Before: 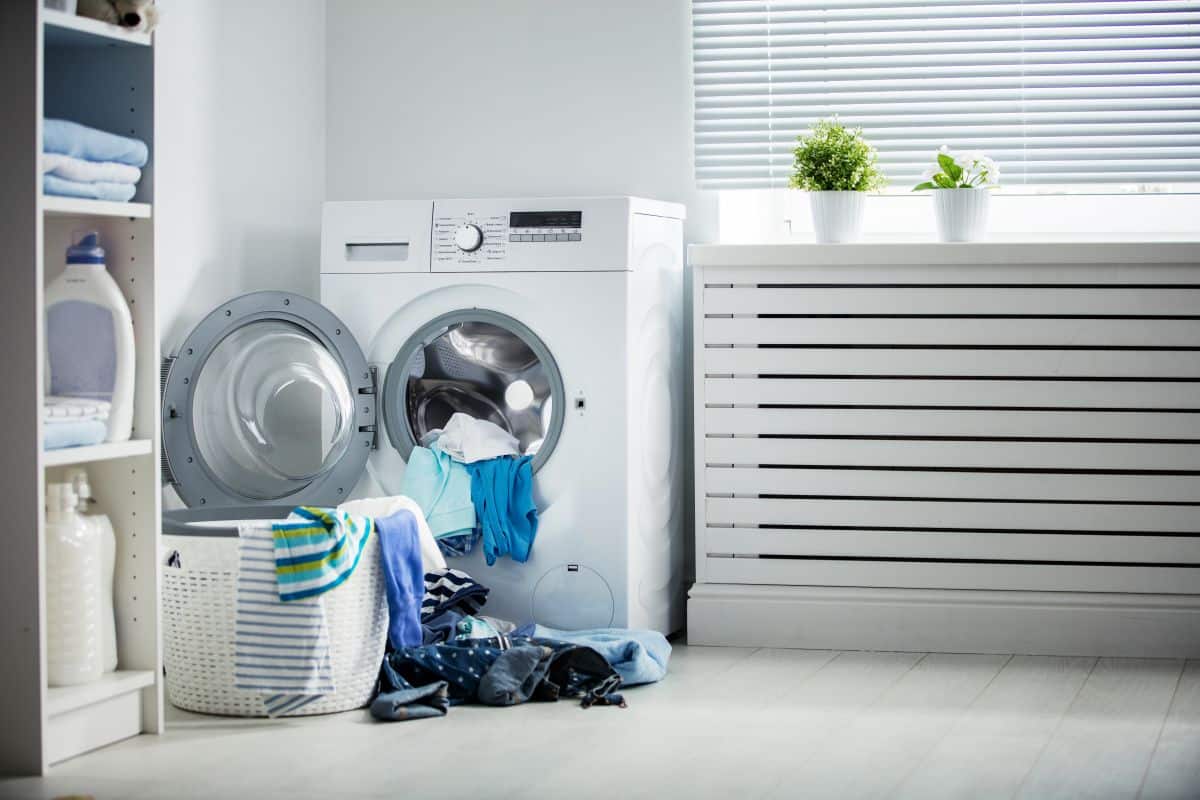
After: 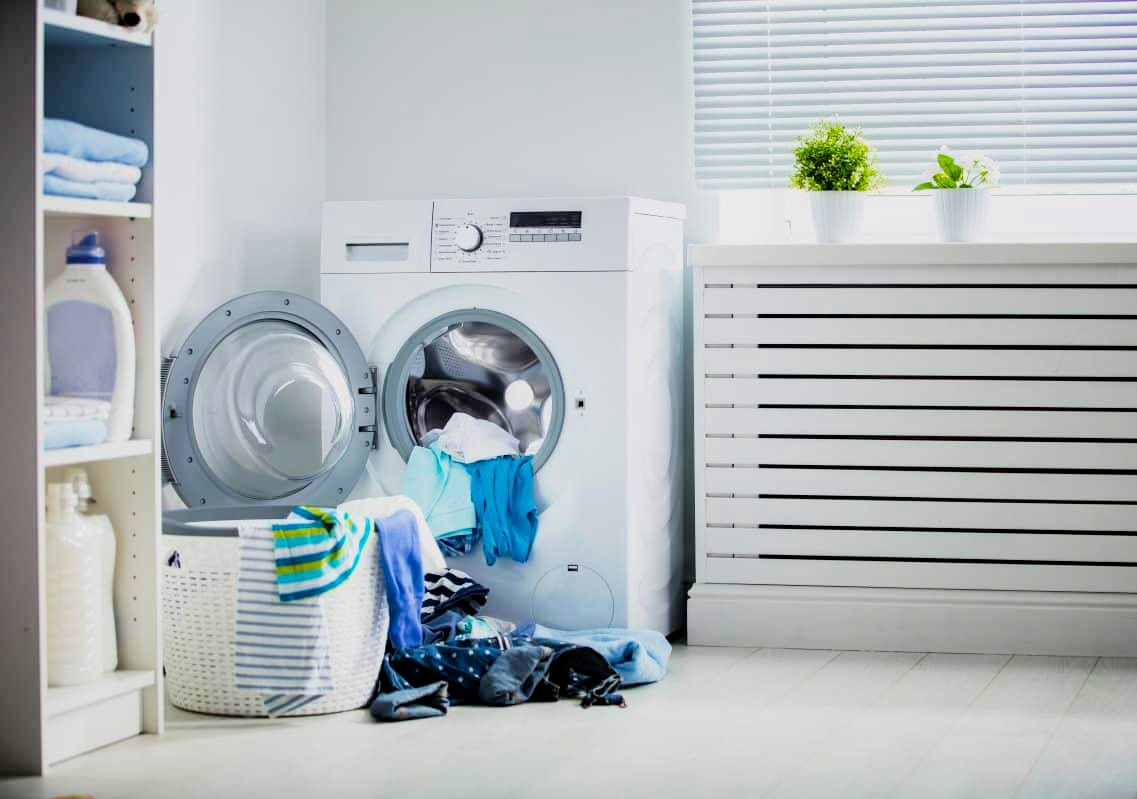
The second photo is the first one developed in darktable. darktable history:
crop and rotate: left 0%, right 5.198%
exposure: exposure 0.497 EV, compensate highlight preservation false
color balance rgb: perceptual saturation grading › global saturation 30.214%, global vibrance 25.052%, contrast 10.169%
filmic rgb: black relative exposure -7.65 EV, white relative exposure 4.56 EV, hardness 3.61
shadows and highlights: shadows 36.21, highlights -27.82, soften with gaussian
